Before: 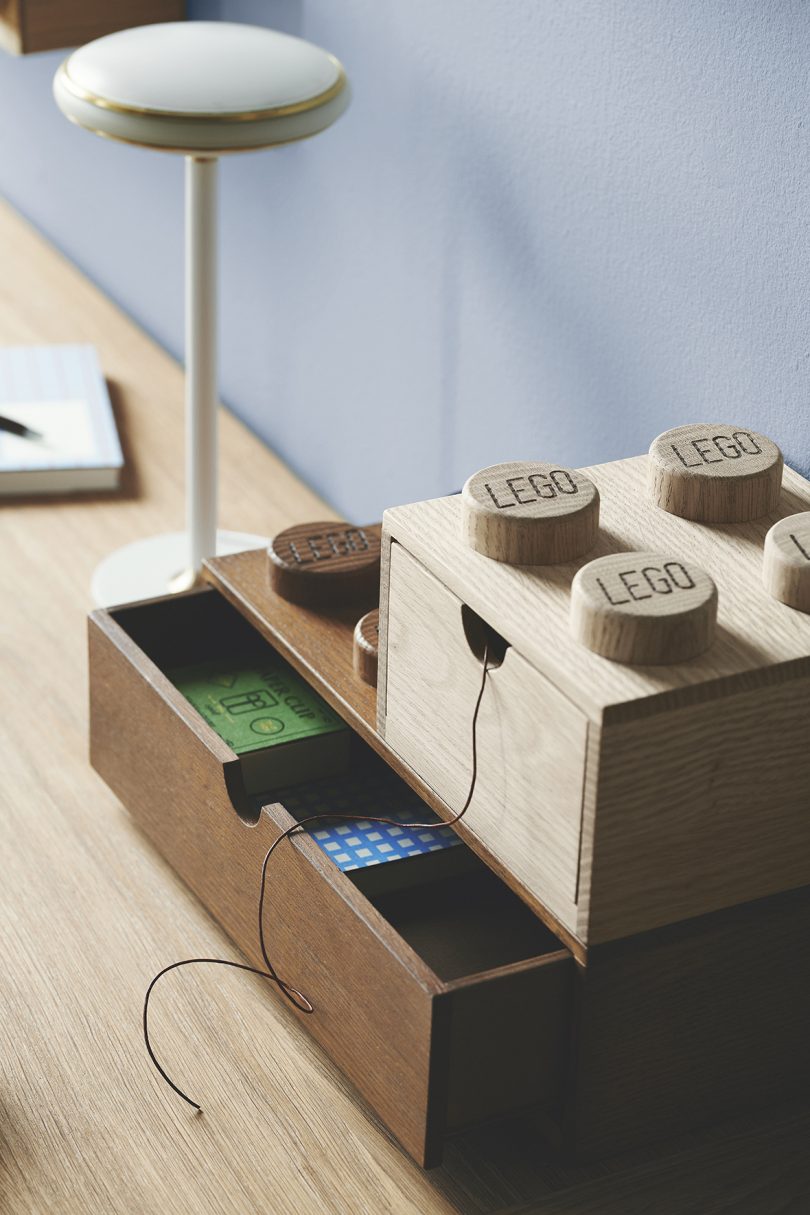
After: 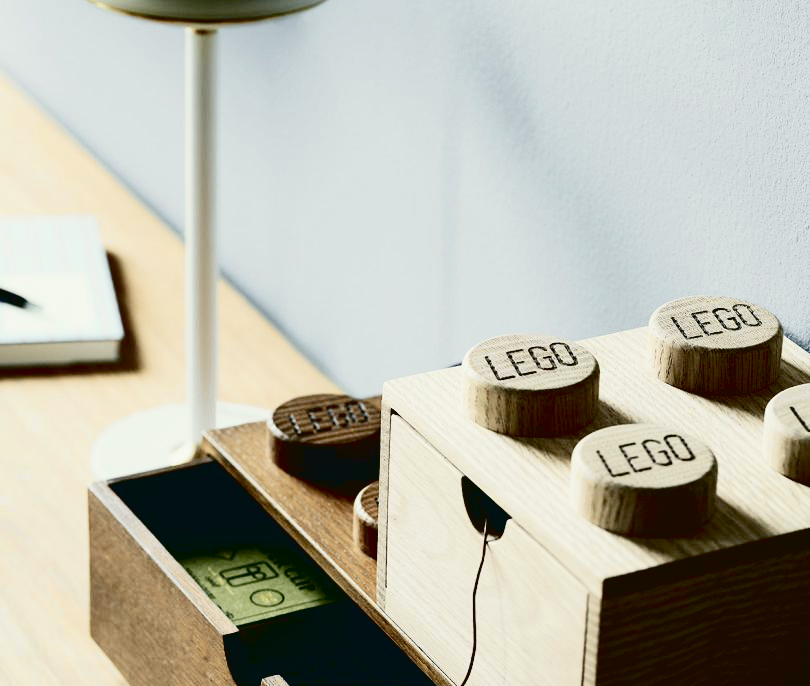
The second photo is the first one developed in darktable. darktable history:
crop and rotate: top 10.605%, bottom 32.923%
tone curve: curves: ch0 [(0, 0.036) (0.037, 0.042) (0.184, 0.146) (0.438, 0.521) (0.54, 0.668) (0.698, 0.835) (0.856, 0.92) (1, 0.98)]; ch1 [(0, 0) (0.393, 0.415) (0.447, 0.448) (0.482, 0.459) (0.509, 0.496) (0.527, 0.525) (0.571, 0.602) (0.619, 0.671) (0.715, 0.729) (1, 1)]; ch2 [(0, 0) (0.369, 0.388) (0.449, 0.454) (0.499, 0.5) (0.521, 0.517) (0.53, 0.544) (0.561, 0.607) (0.674, 0.735) (1, 1)], color space Lab, independent channels, preserve colors none
exposure: black level correction 0.048, exposure 0.013 EV, compensate exposure bias true, compensate highlight preservation false
color correction: highlights a* 2.74, highlights b* 4.99, shadows a* -2.25, shadows b* -4.82, saturation 0.786
contrast brightness saturation: contrast 0.102, saturation -0.284
